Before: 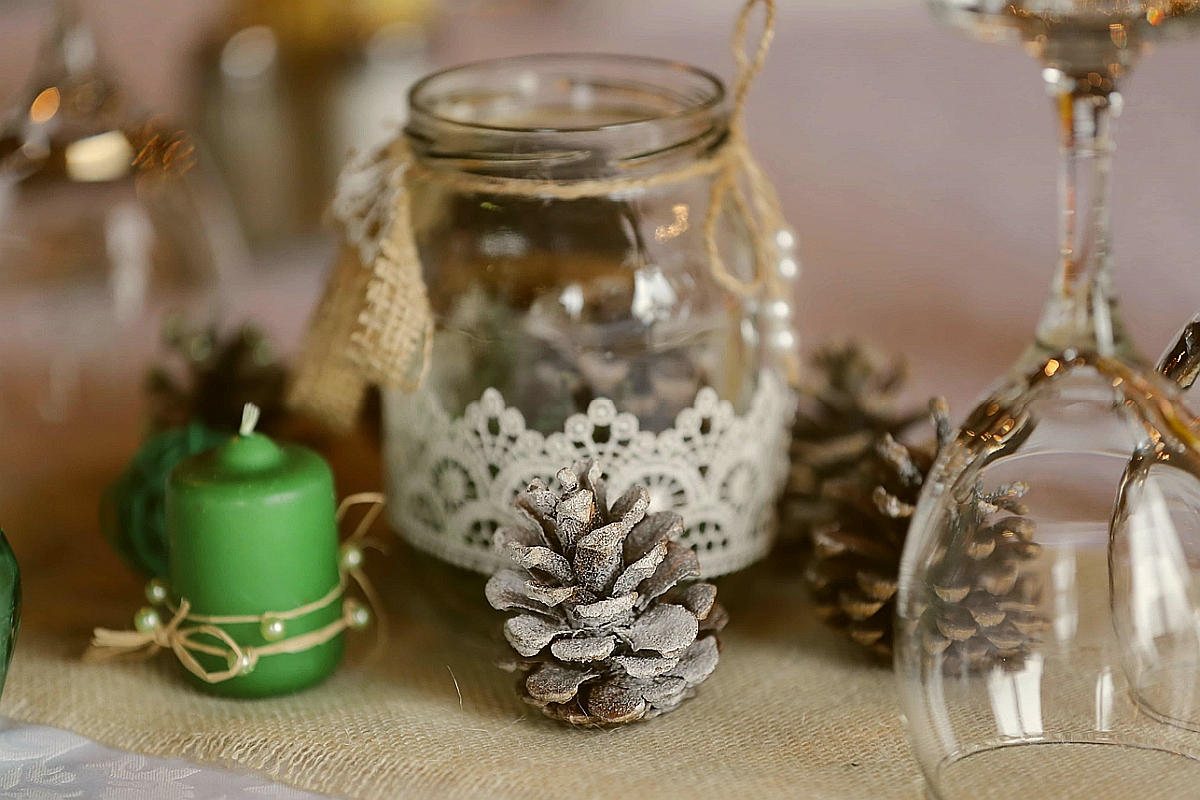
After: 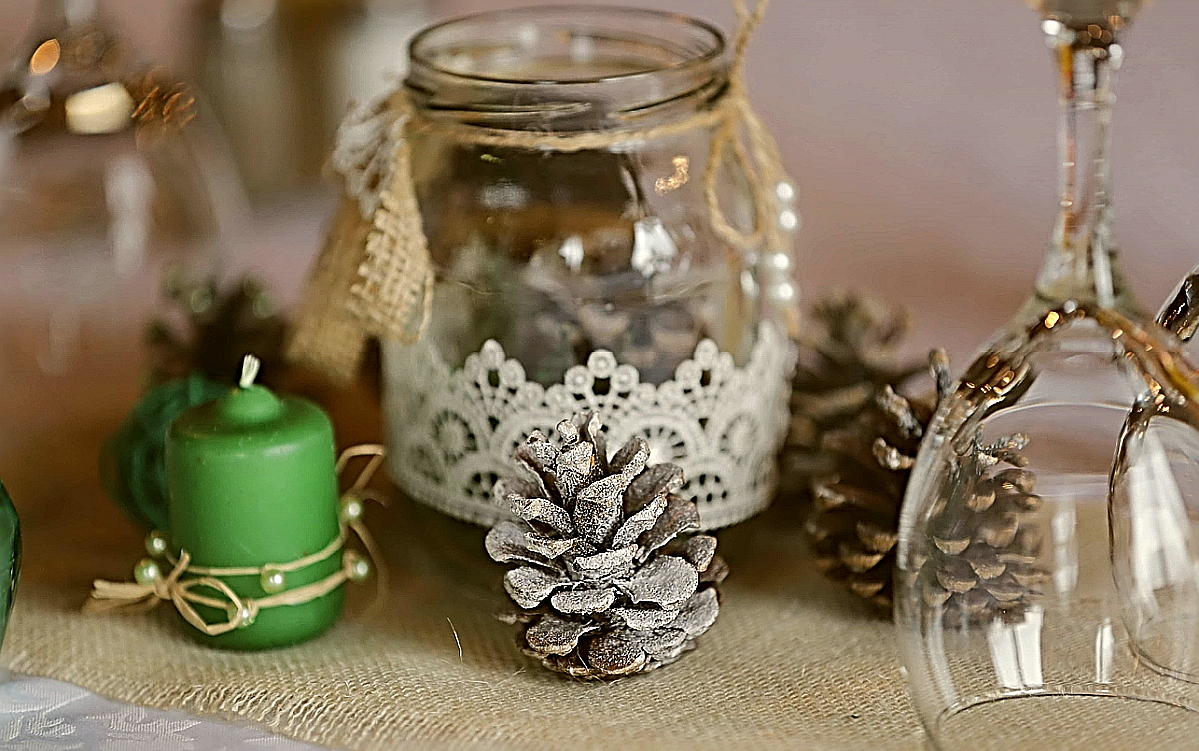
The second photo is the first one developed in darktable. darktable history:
exposure: compensate exposure bias true, compensate highlight preservation false
crop and rotate: top 6.034%
sharpen: radius 3.653, amount 0.946
